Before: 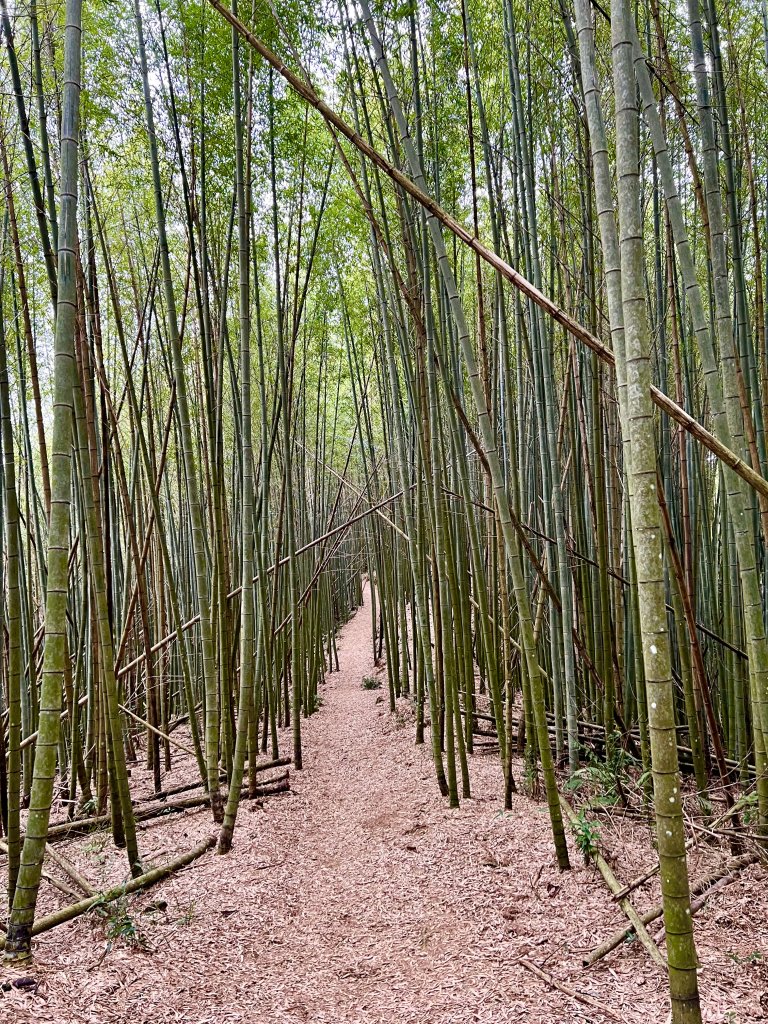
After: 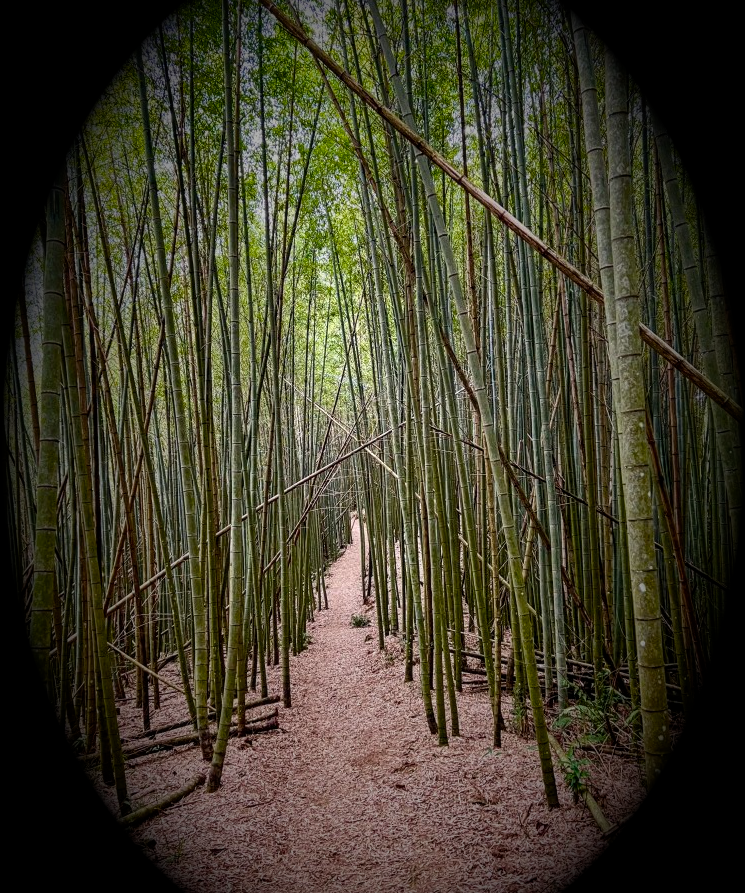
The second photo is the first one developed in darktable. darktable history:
local contrast: on, module defaults
vignetting: fall-off start 15.9%, fall-off radius 100%, brightness -1, saturation 0.5, width/height ratio 0.719
crop: left 1.507%, top 6.147%, right 1.379%, bottom 6.637%
exposure: exposure 0.128 EV, compensate highlight preservation false
